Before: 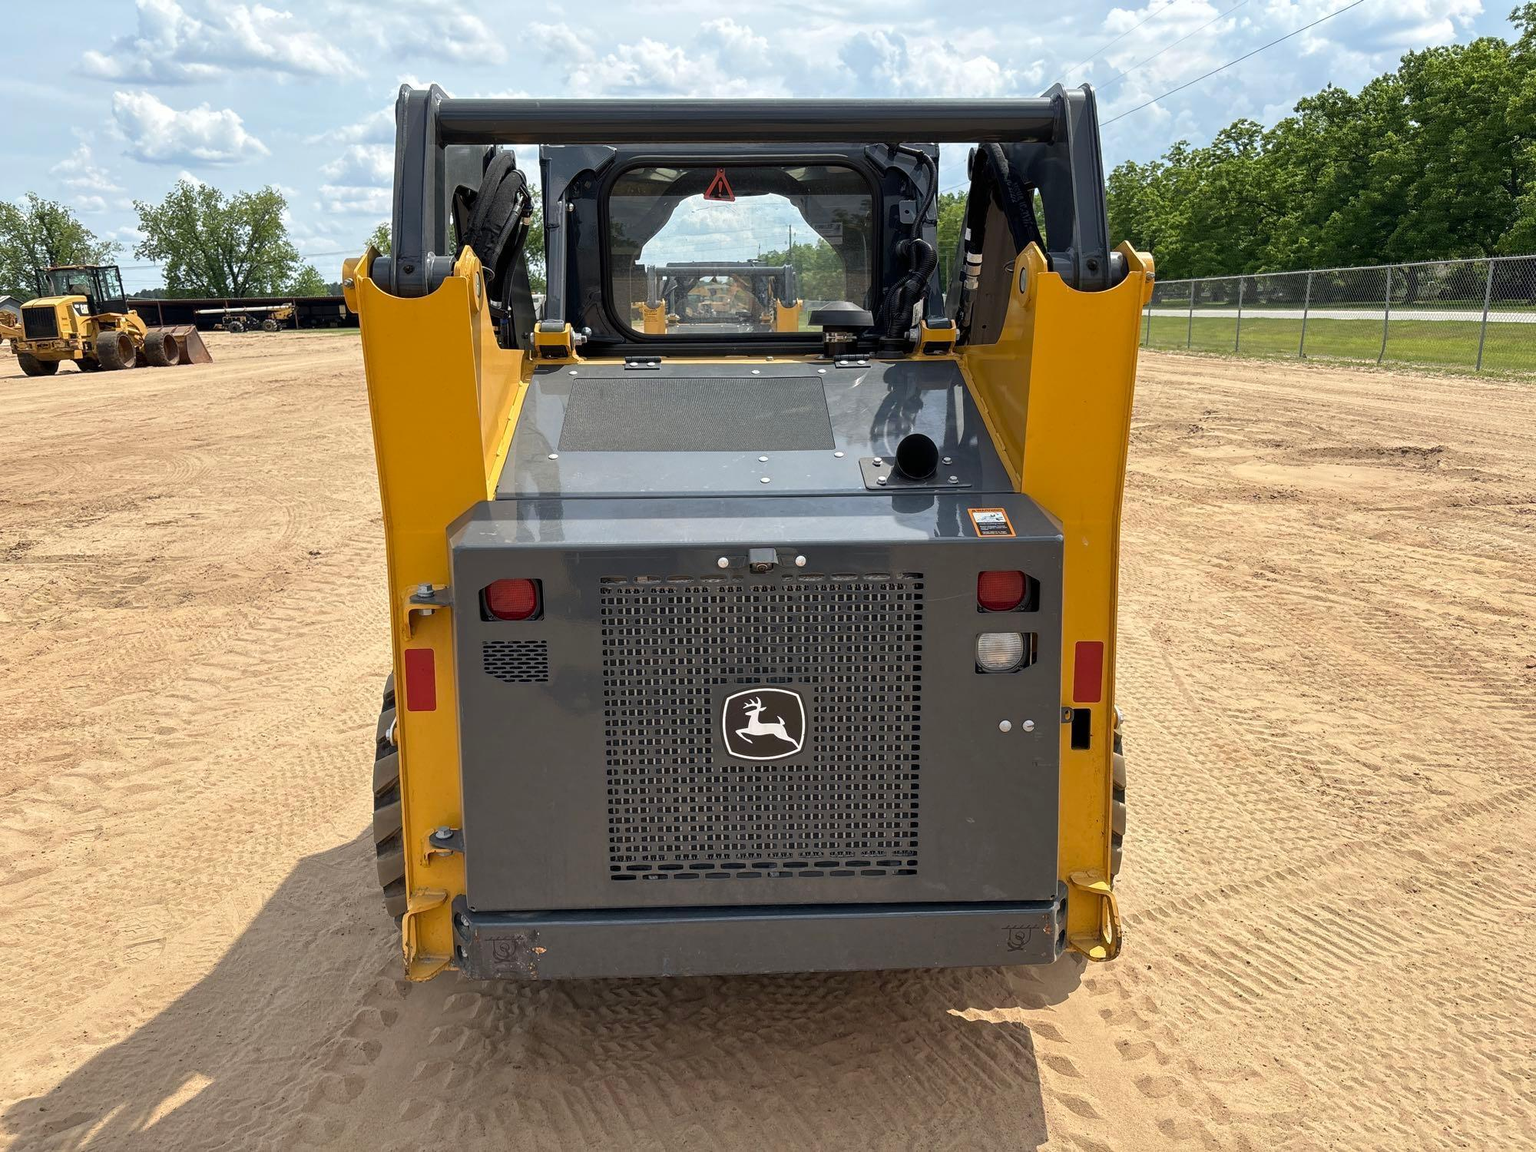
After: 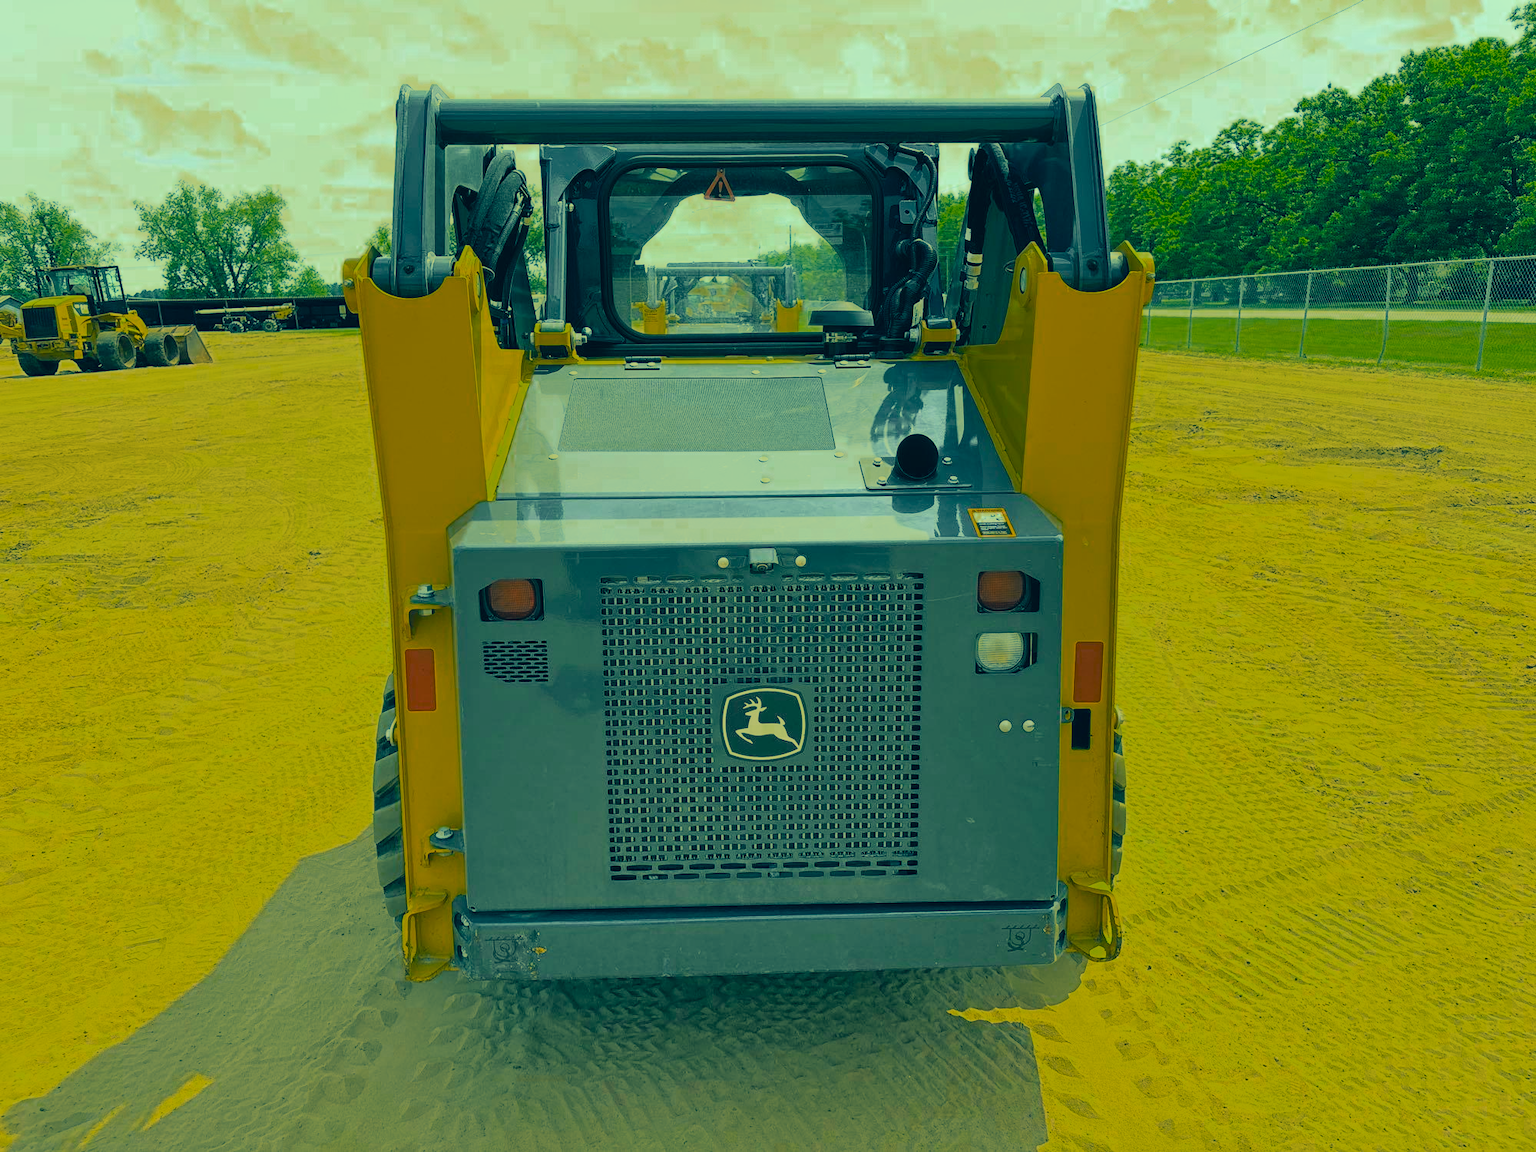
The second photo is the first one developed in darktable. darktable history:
color correction: highlights a* -15.58, highlights b* 40, shadows a* -40, shadows b* -26.18
color zones: curves: ch0 [(0, 0.48) (0.209, 0.398) (0.305, 0.332) (0.429, 0.493) (0.571, 0.5) (0.714, 0.5) (0.857, 0.5) (1, 0.48)]; ch1 [(0, 0.633) (0.143, 0.586) (0.286, 0.489) (0.429, 0.448) (0.571, 0.31) (0.714, 0.335) (0.857, 0.492) (1, 0.633)]; ch2 [(0, 0.448) (0.143, 0.498) (0.286, 0.5) (0.429, 0.5) (0.571, 0.5) (0.714, 0.5) (0.857, 0.5) (1, 0.448)]
contrast brightness saturation: contrast 0.2, brightness 0.16, saturation 0.22
